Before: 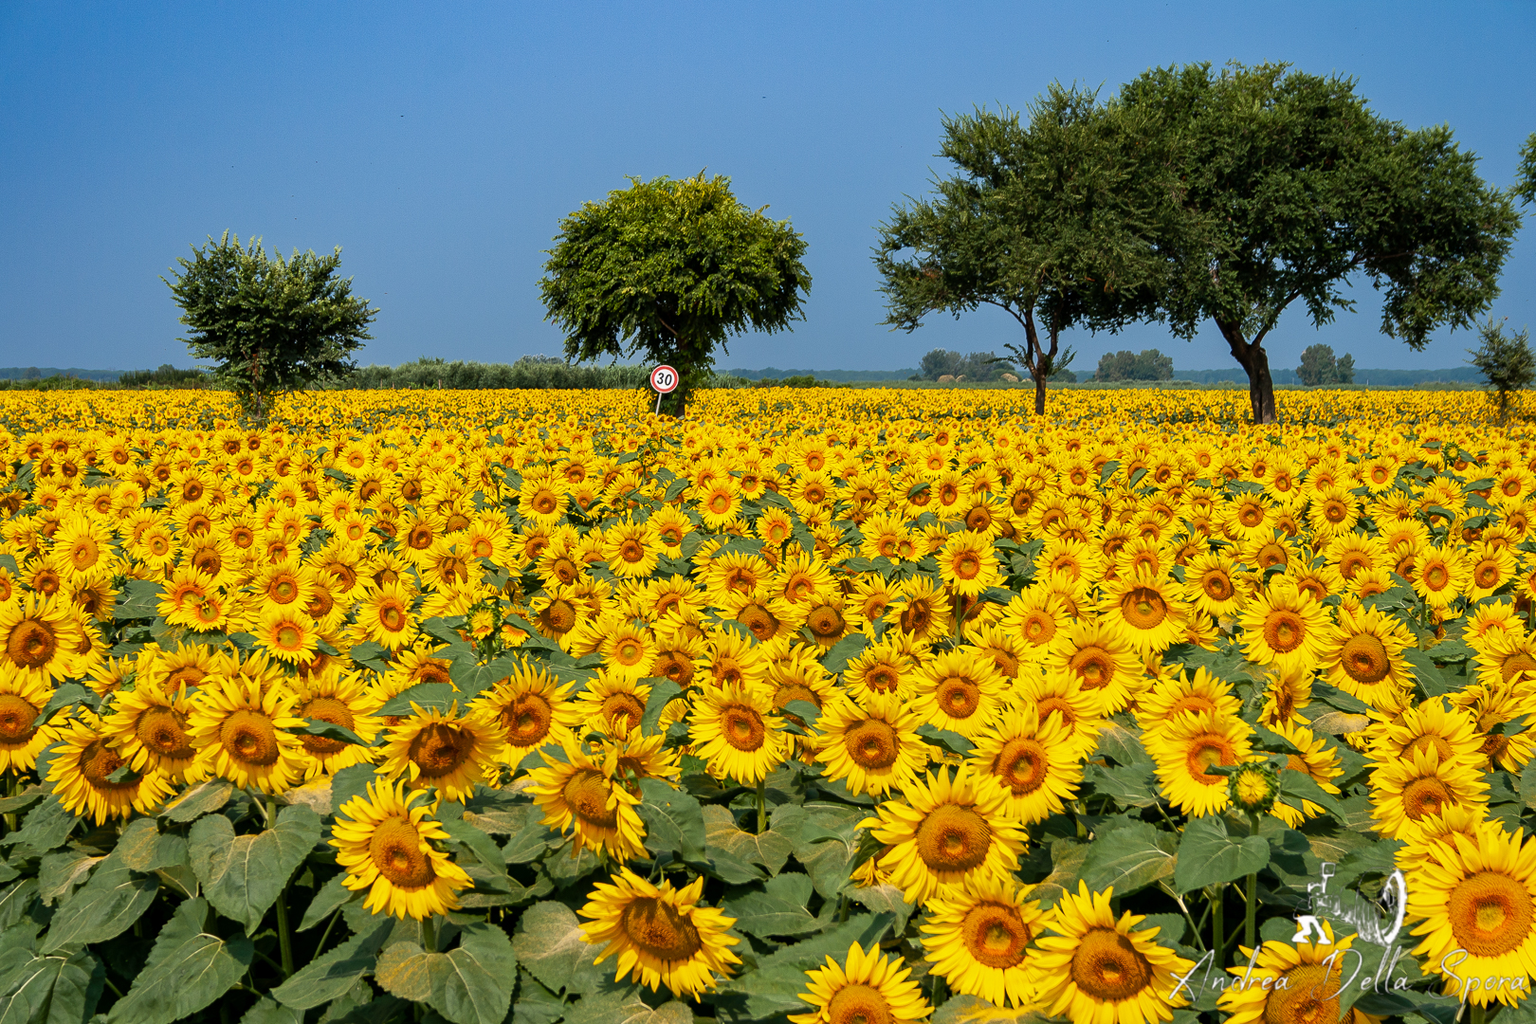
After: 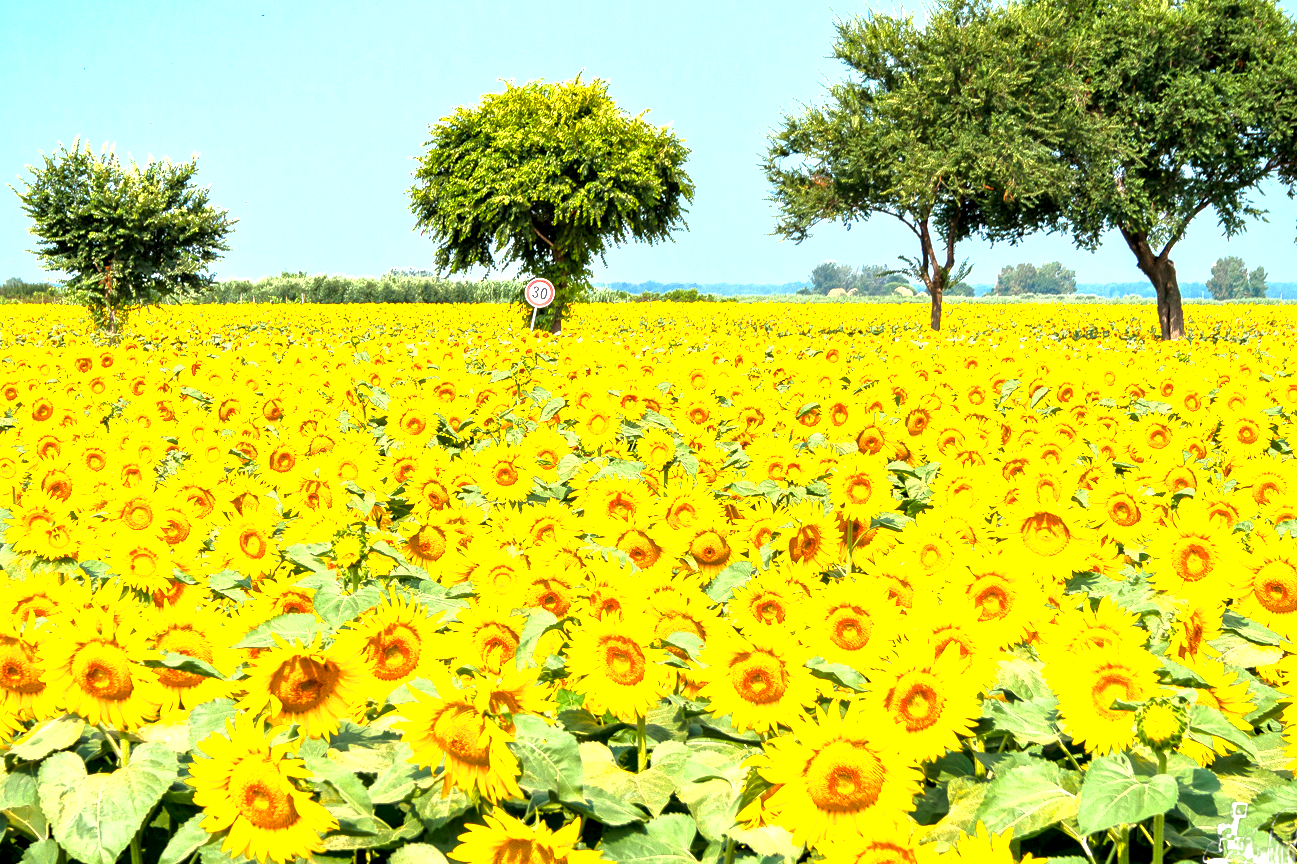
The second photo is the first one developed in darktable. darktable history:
crop and rotate: left 9.944%, top 9.983%, right 9.986%, bottom 9.994%
shadows and highlights: shadows 25.79, white point adjustment -3.07, highlights -30.04
exposure: black level correction 0.001, exposure 2.564 EV, compensate highlight preservation false
